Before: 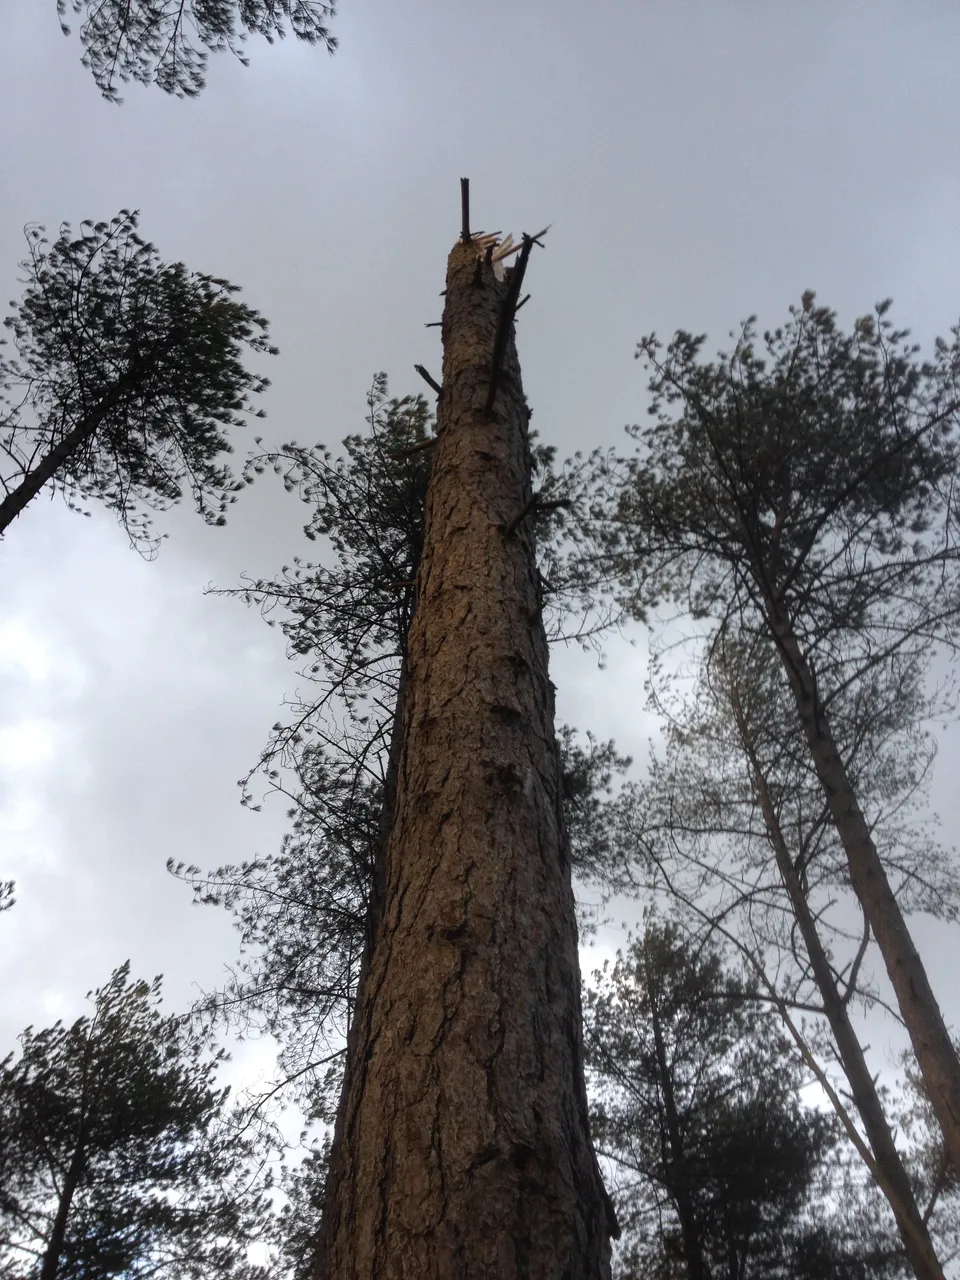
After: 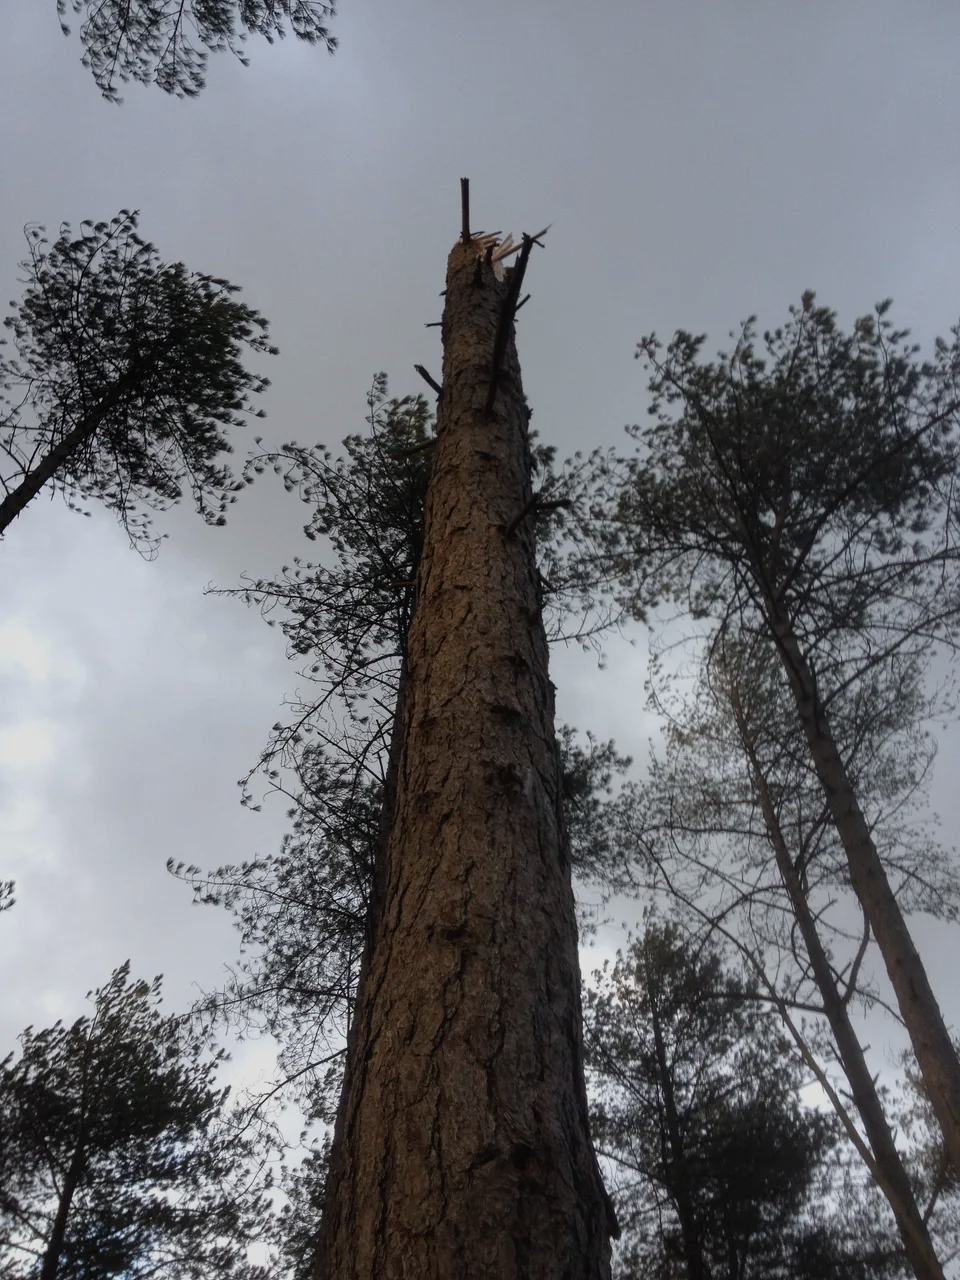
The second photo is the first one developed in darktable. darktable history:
exposure: exposure -0.464 EV, compensate highlight preservation false
